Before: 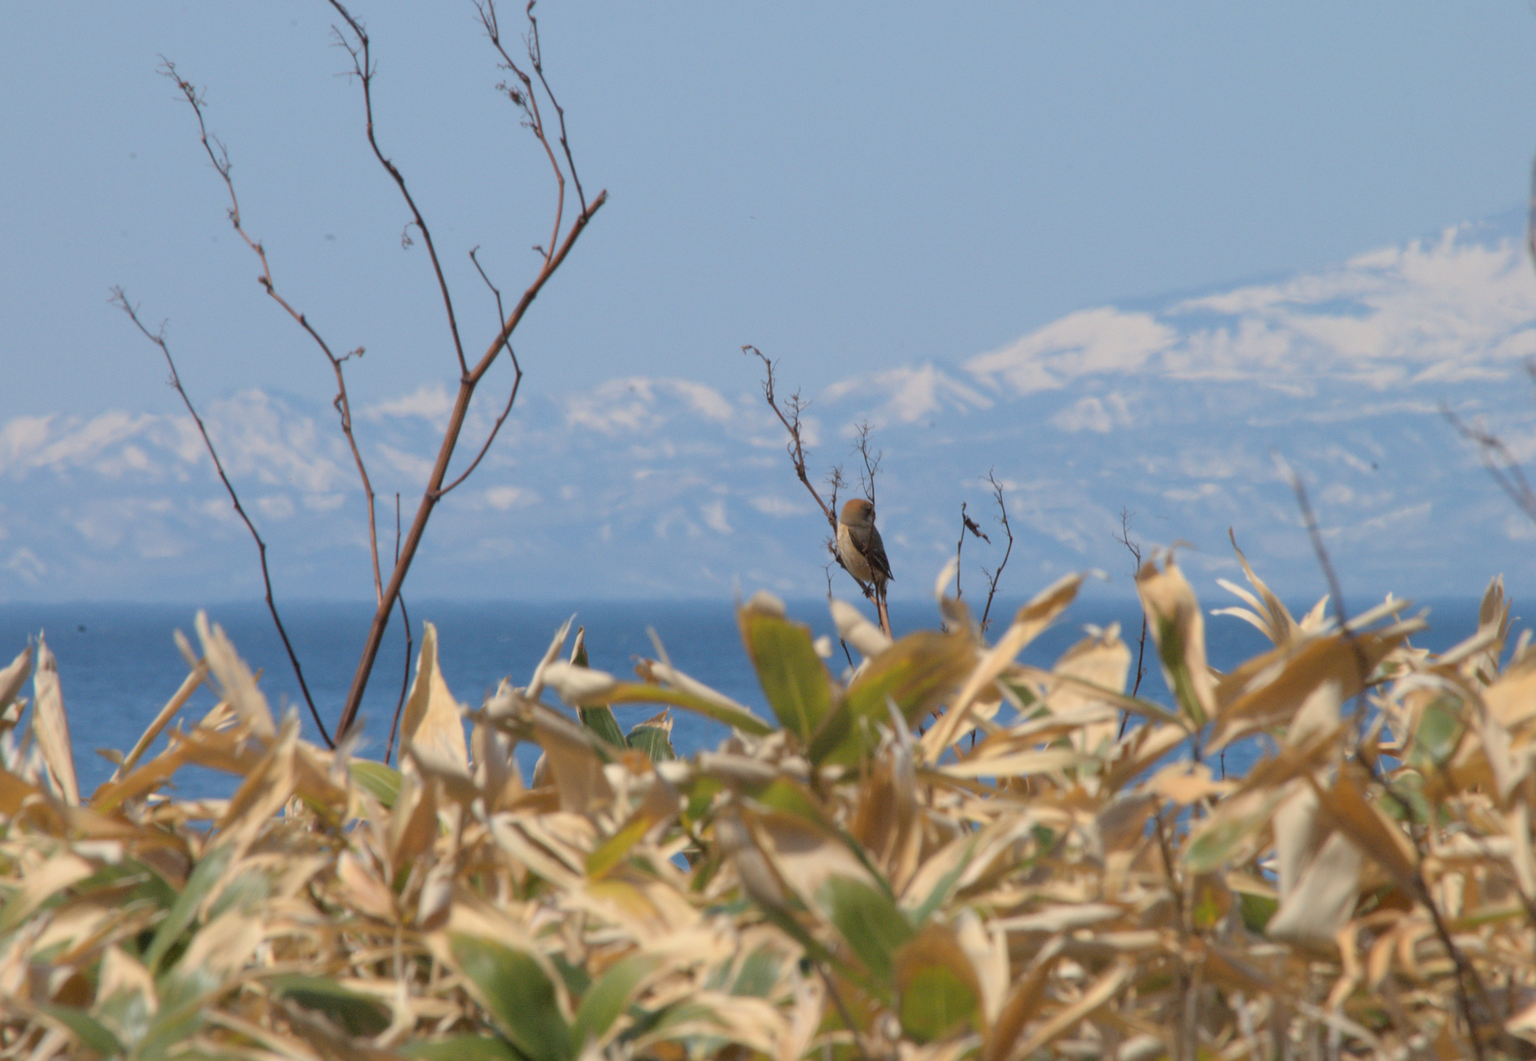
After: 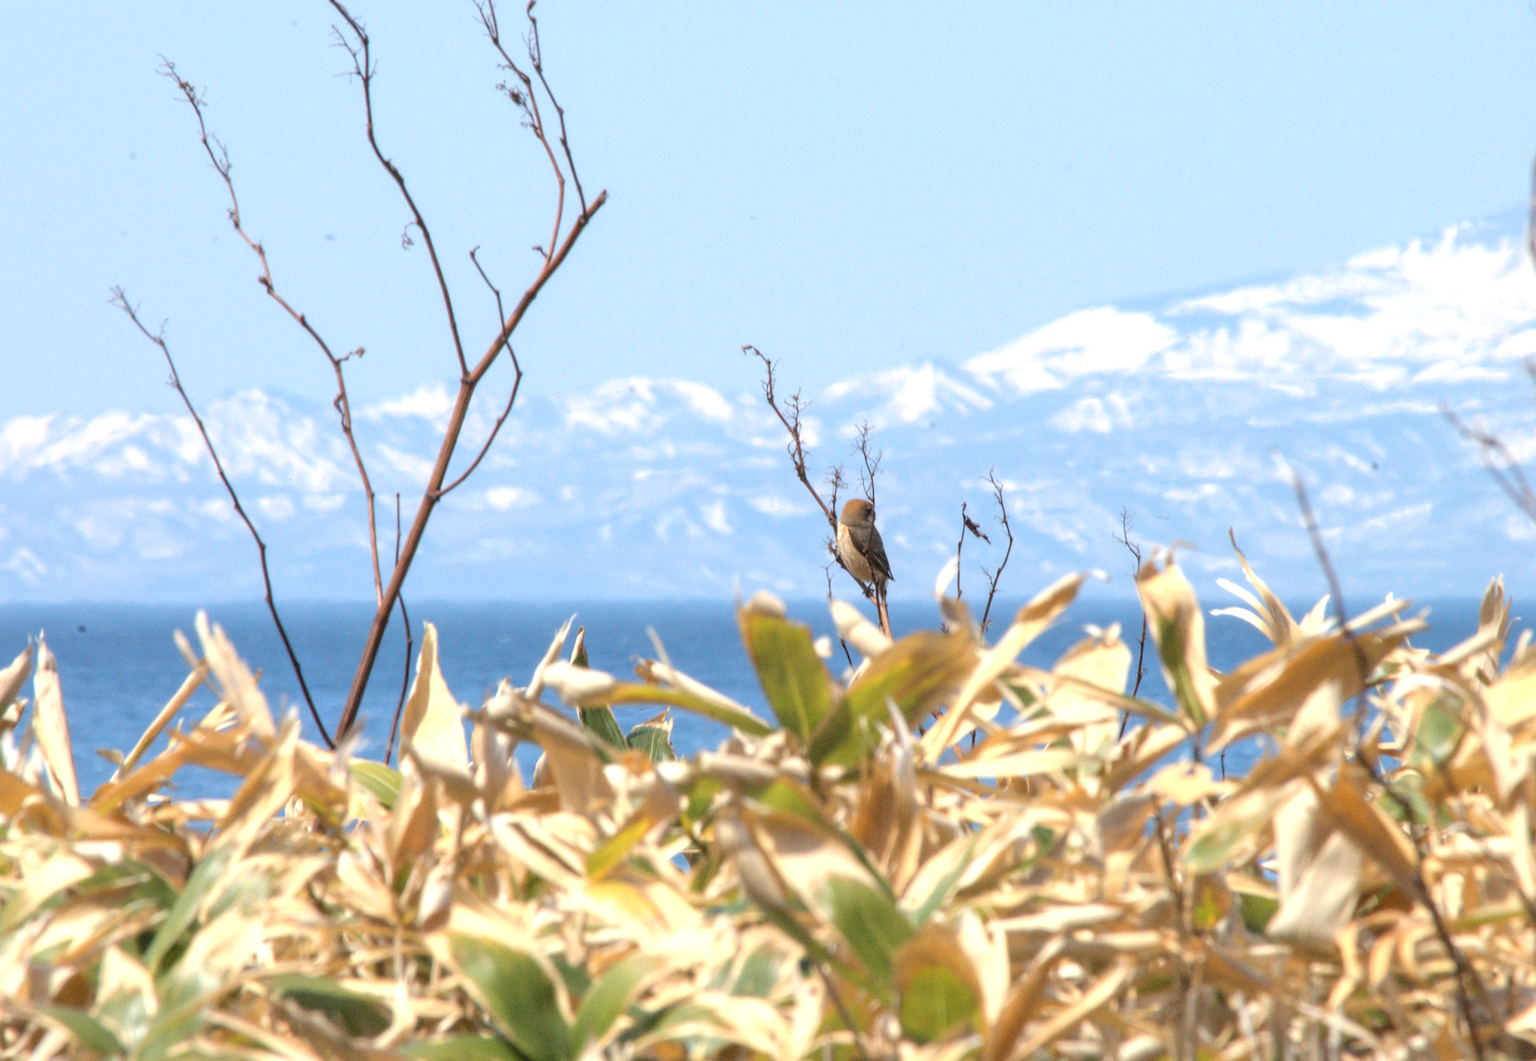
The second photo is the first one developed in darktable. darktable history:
exposure: black level correction 0, exposure 1.001 EV, compensate exposure bias true, compensate highlight preservation false
local contrast: on, module defaults
